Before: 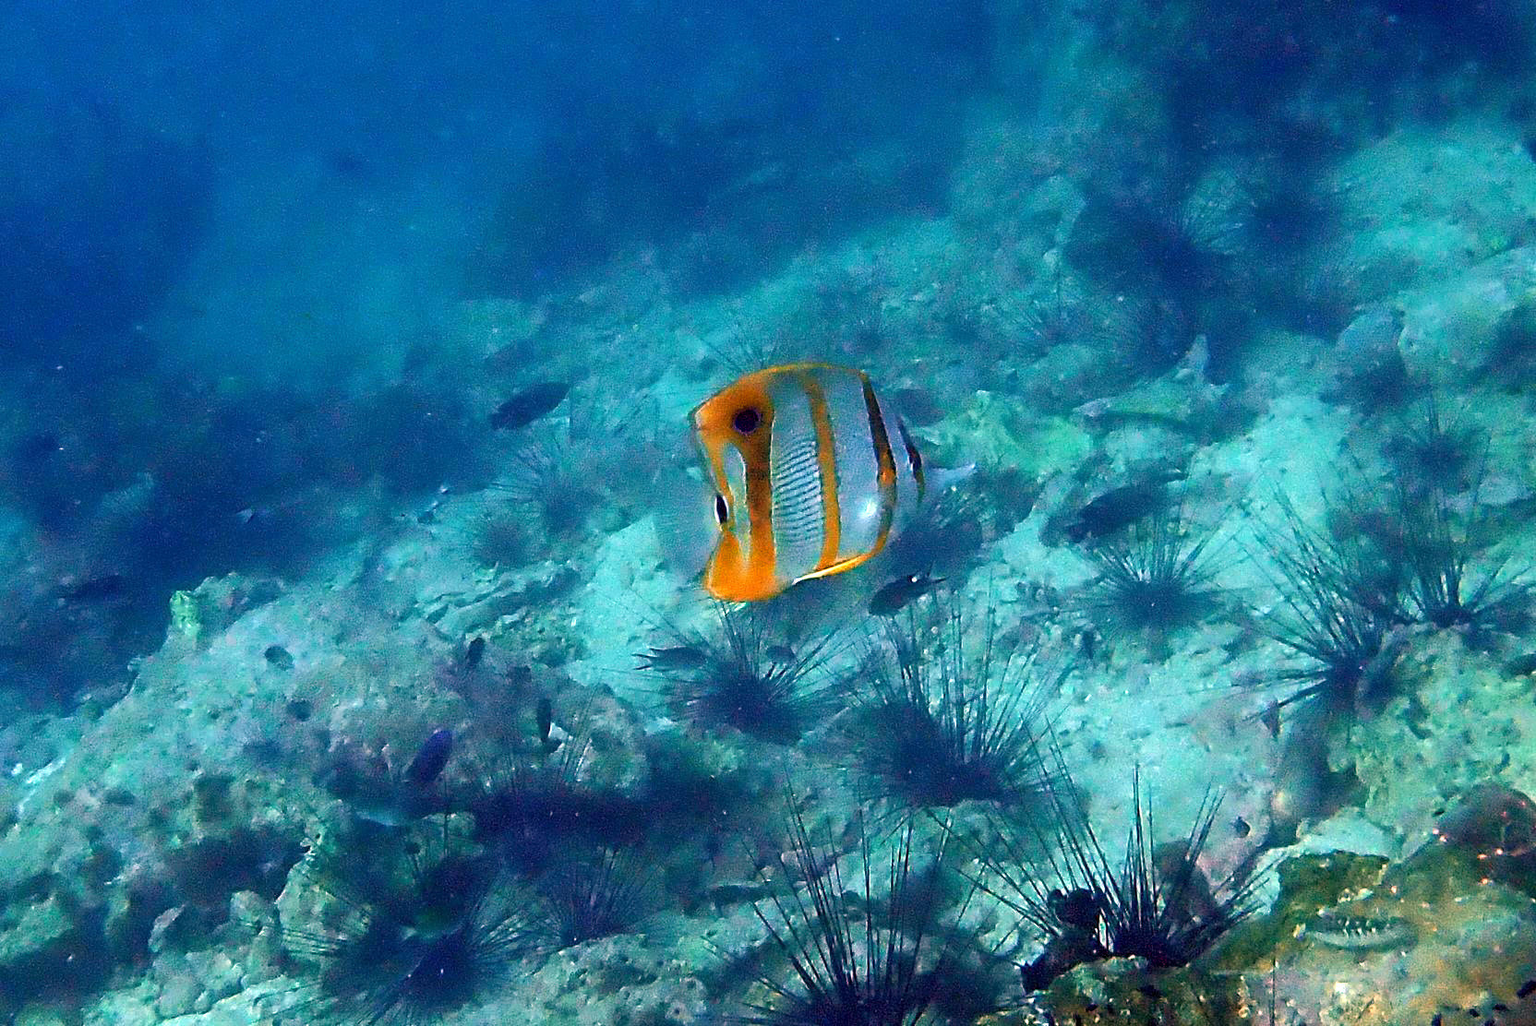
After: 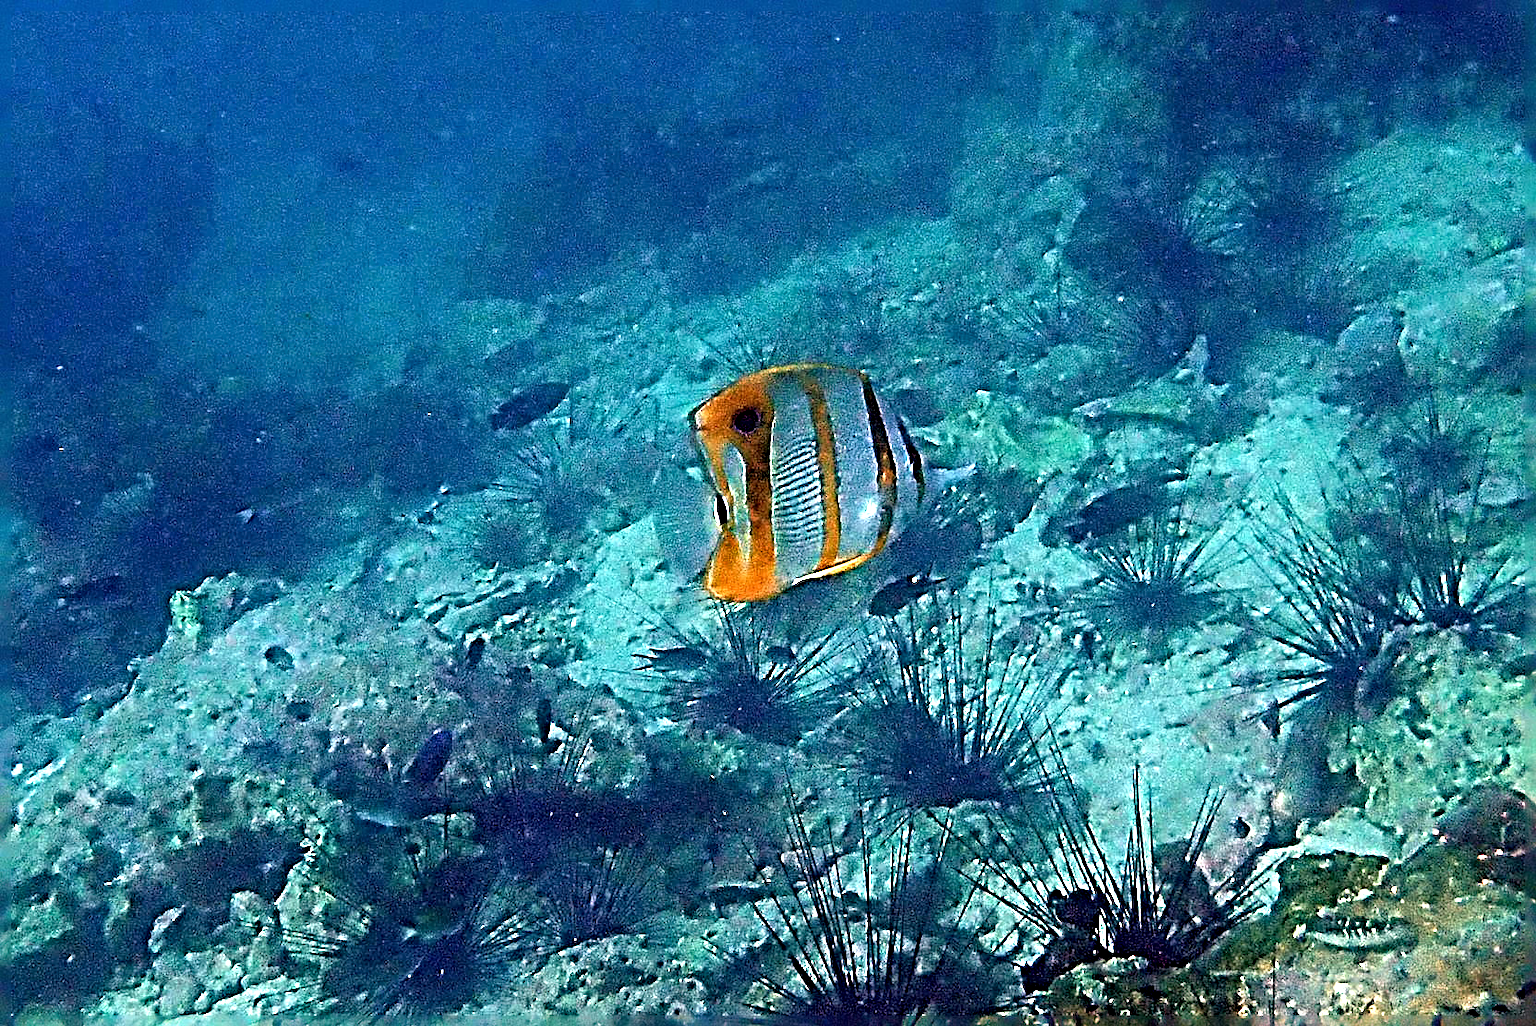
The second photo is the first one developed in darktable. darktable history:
sharpen: radius 6.288, amount 1.806, threshold 0.156
